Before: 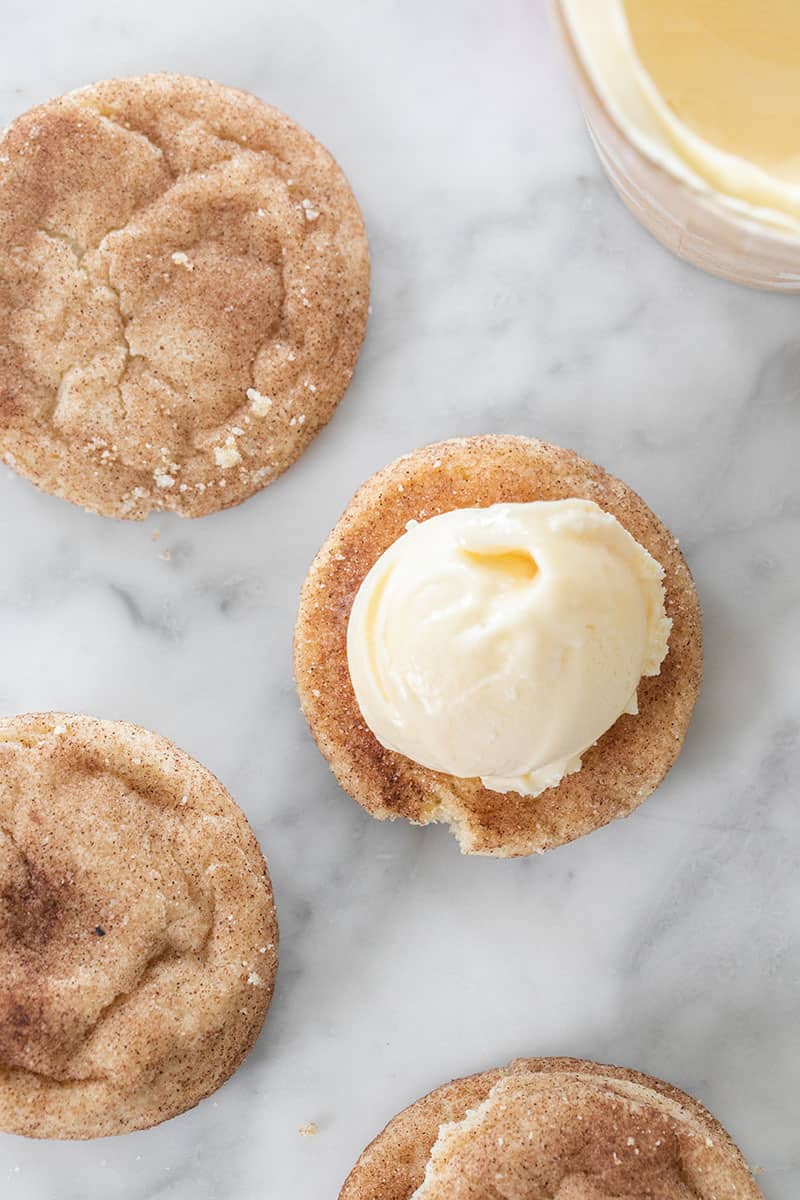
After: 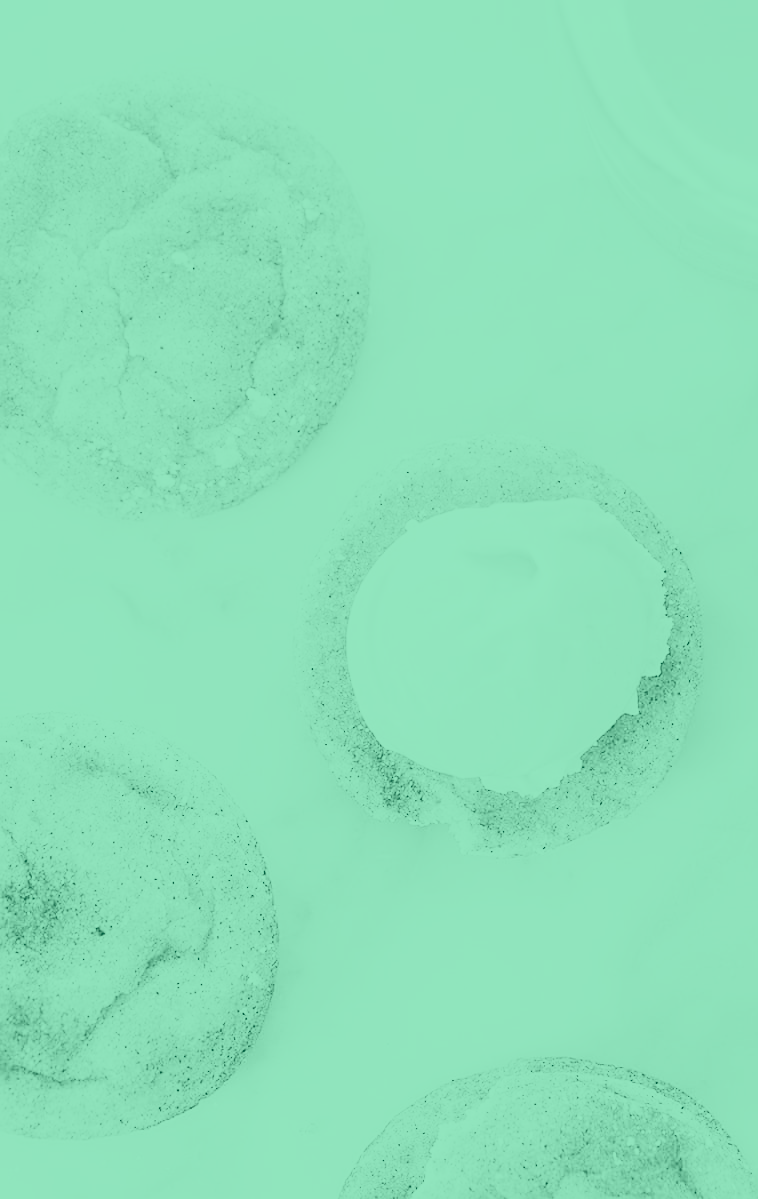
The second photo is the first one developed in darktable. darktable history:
crop and rotate: right 5.167%
tone curve: curves: ch0 [(0, 0) (0.004, 0.001) (0.133, 0.112) (0.325, 0.362) (0.832, 0.893) (1, 1)], color space Lab, linked channels, preserve colors none
exposure: exposure 2.25 EV, compensate highlight preservation false
colorize: hue 147.6°, saturation 65%, lightness 21.64%
sharpen: on, module defaults
filmic rgb: black relative exposure -7.15 EV, white relative exposure 5.36 EV, hardness 3.02
contrast brightness saturation: contrast 0.14
